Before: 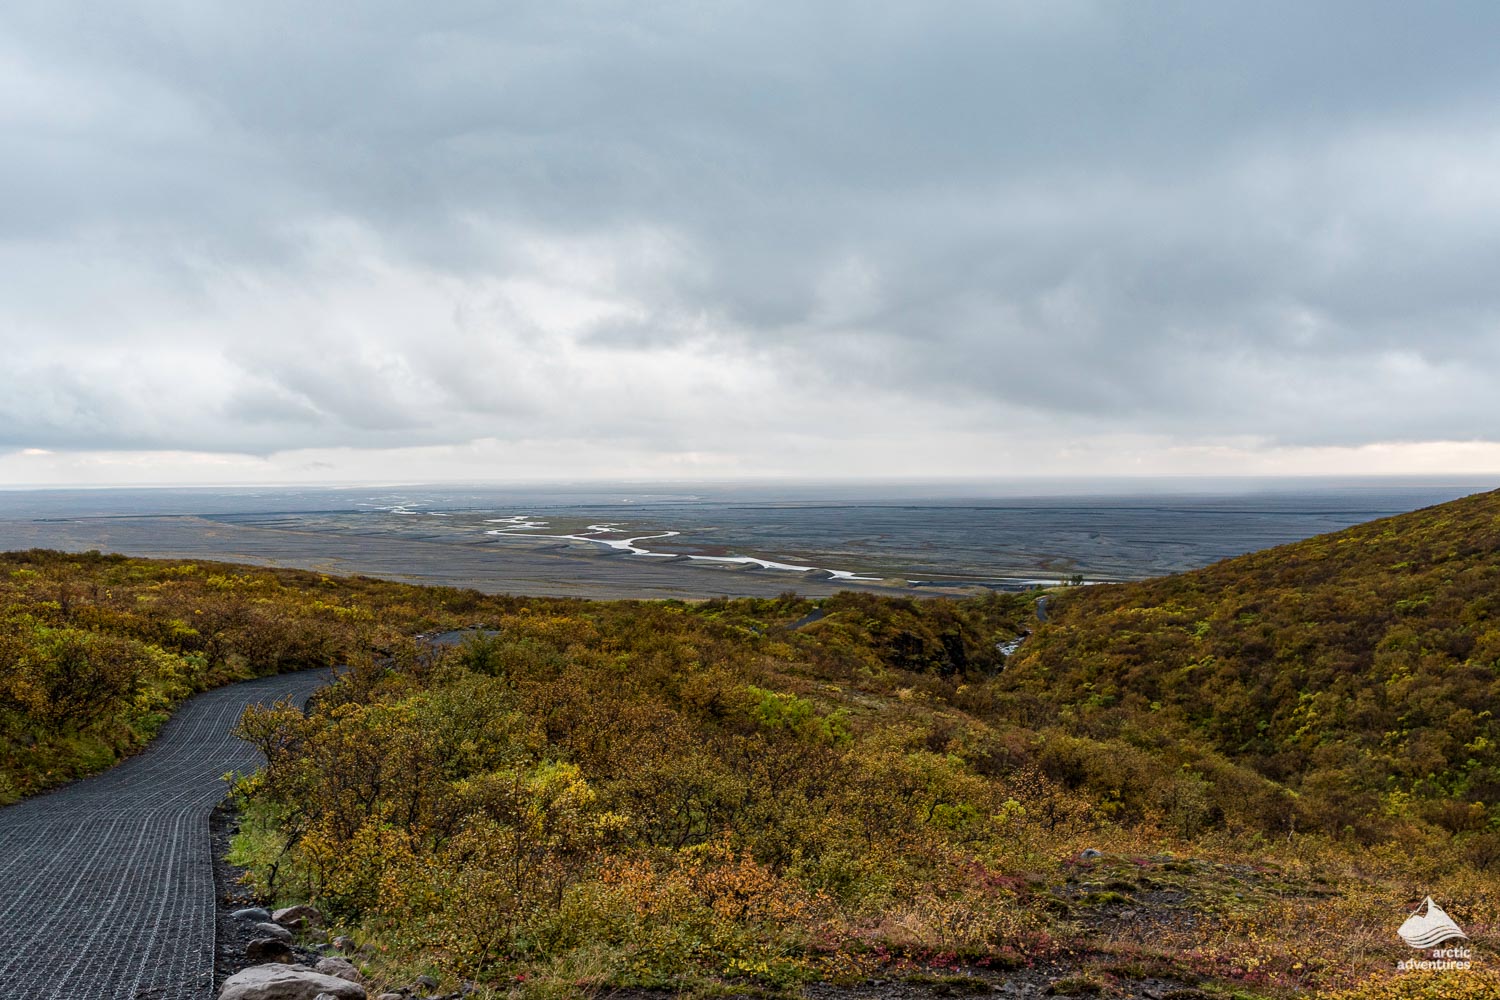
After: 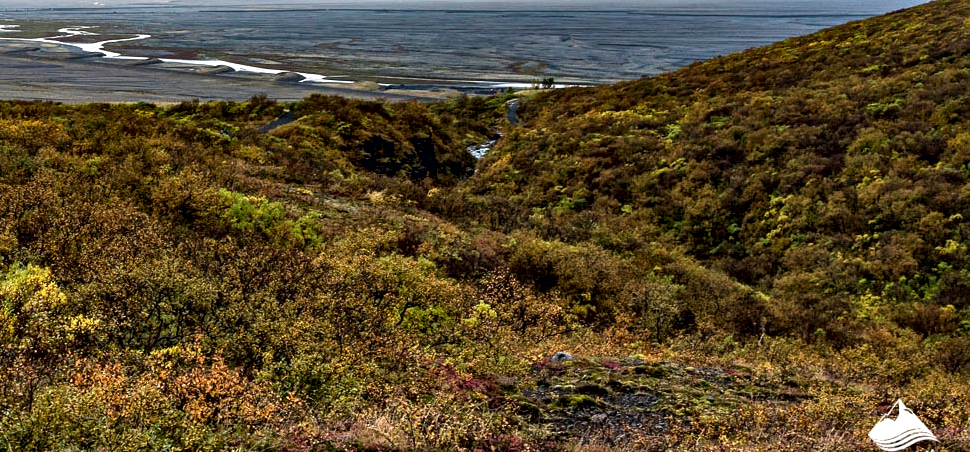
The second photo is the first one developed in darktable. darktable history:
contrast equalizer: y [[0.6 ×6], [0.55 ×6], [0 ×6], [0 ×6], [0 ×6]]
crop and rotate: left 35.267%, top 49.75%, bottom 4.971%
local contrast: mode bilateral grid, contrast 21, coarseness 51, detail 119%, midtone range 0.2
